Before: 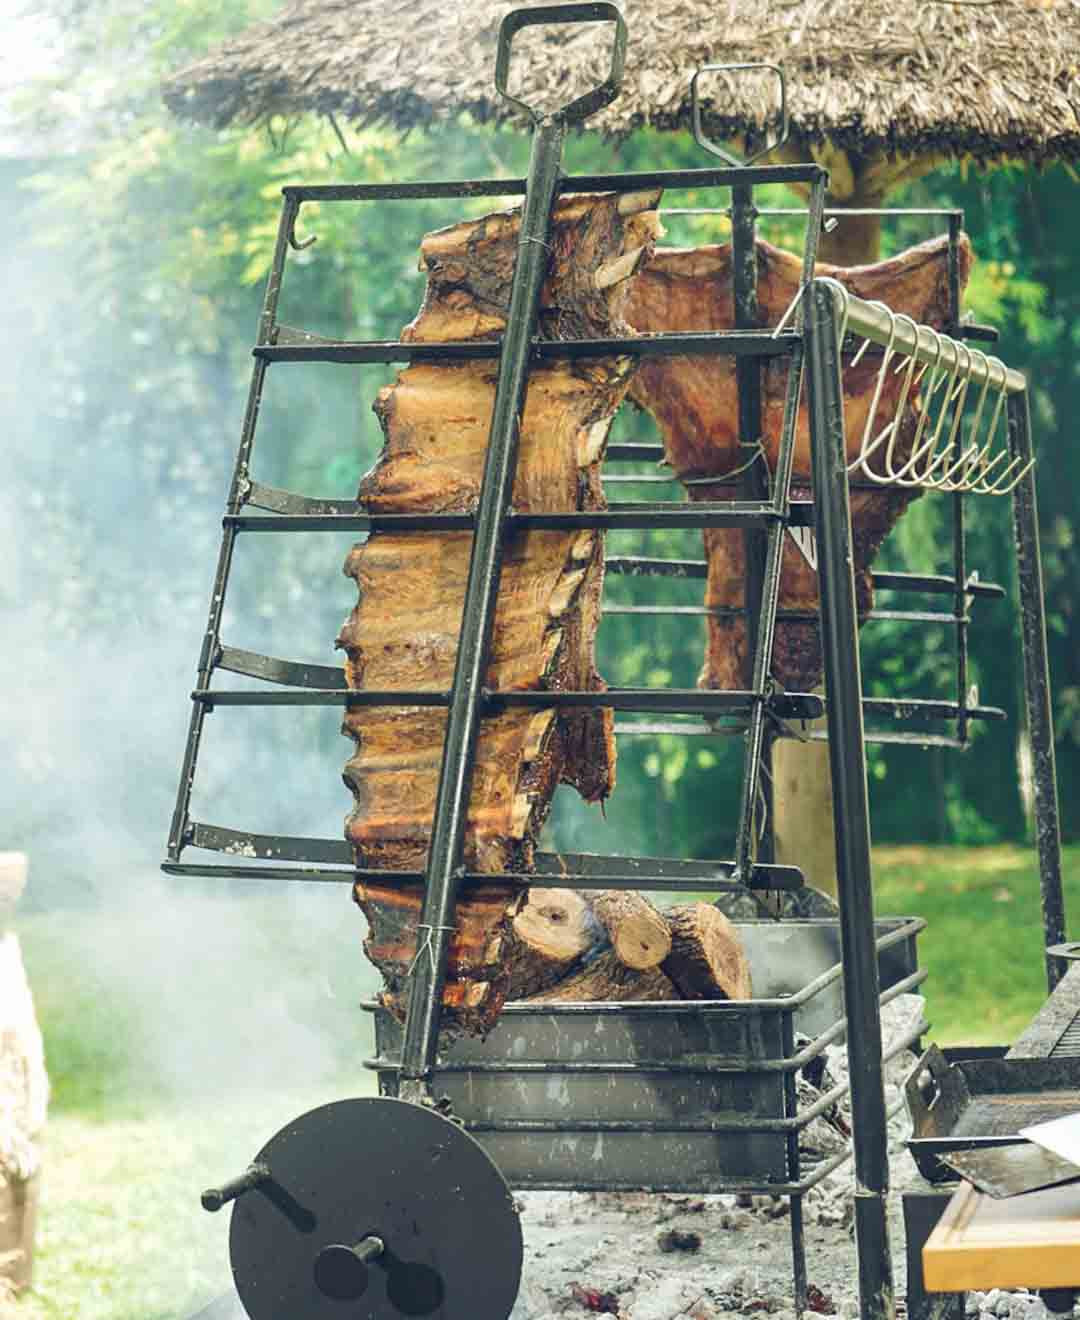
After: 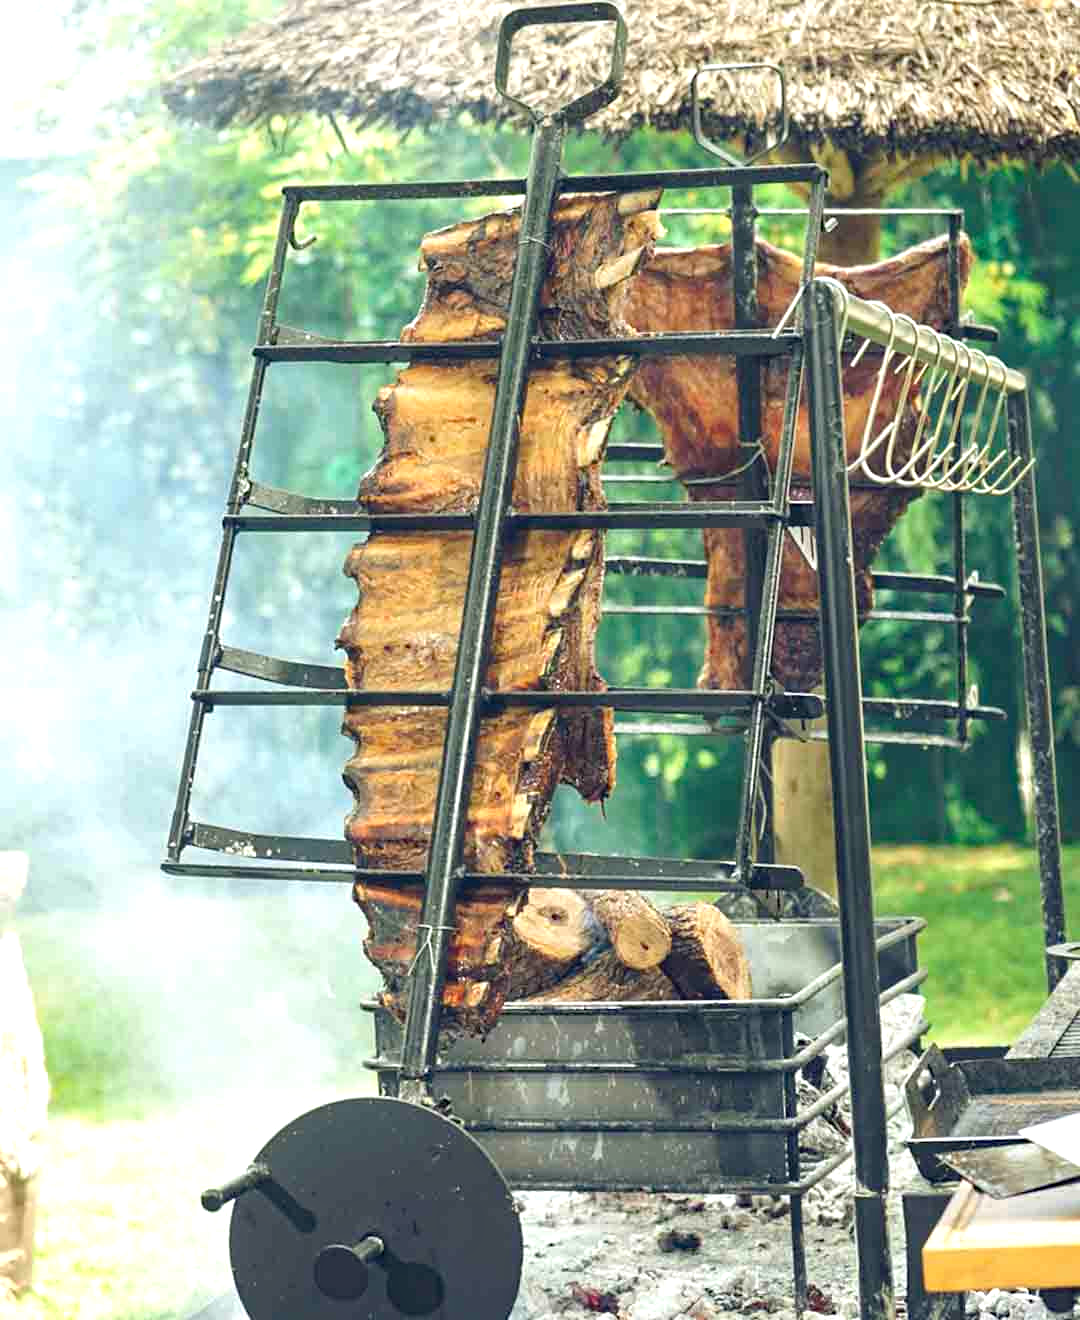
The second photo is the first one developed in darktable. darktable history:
exposure: black level correction 0, exposure 0.5 EV, compensate highlight preservation false
haze removal: compatibility mode true, adaptive false
